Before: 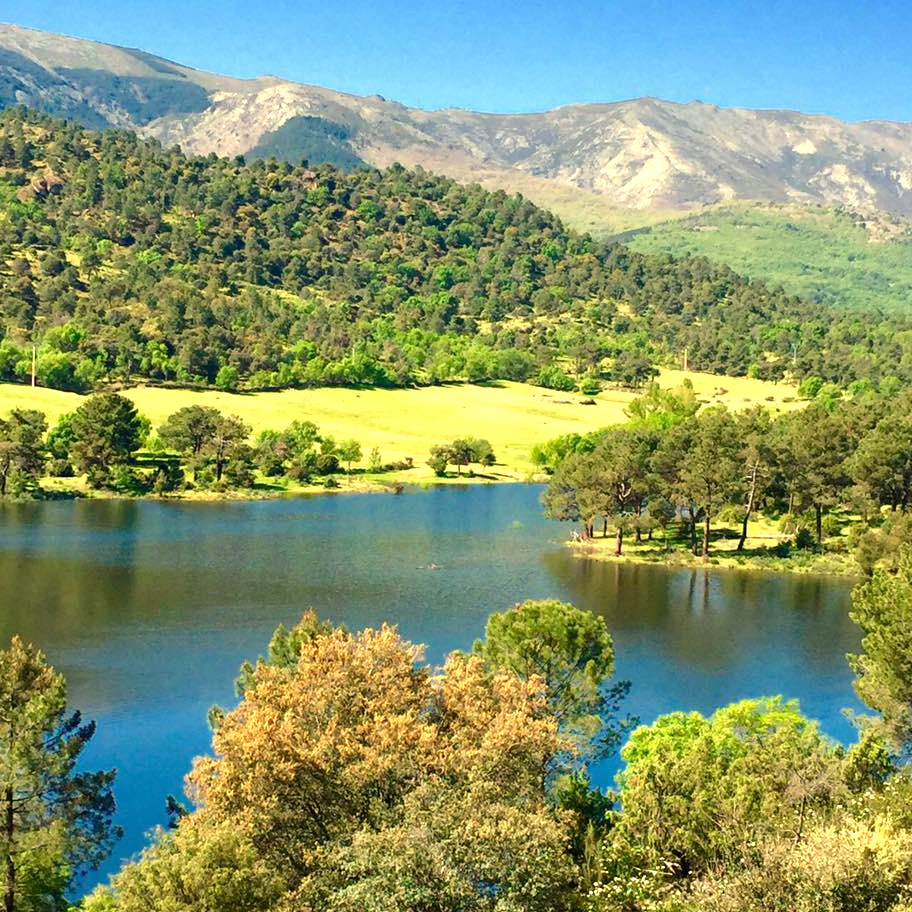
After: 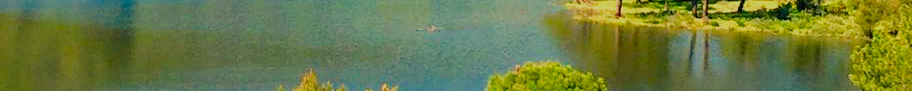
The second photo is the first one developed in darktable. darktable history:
filmic rgb: black relative exposure -8.79 EV, white relative exposure 4.98 EV, threshold 6 EV, target black luminance 0%, hardness 3.77, latitude 66.34%, contrast 0.822, highlights saturation mix 10%, shadows ↔ highlights balance 20%, add noise in highlights 0.1, color science v4 (2020), iterations of high-quality reconstruction 0, type of noise poissonian, enable highlight reconstruction true
crop and rotate: top 59.084%, bottom 30.916%
